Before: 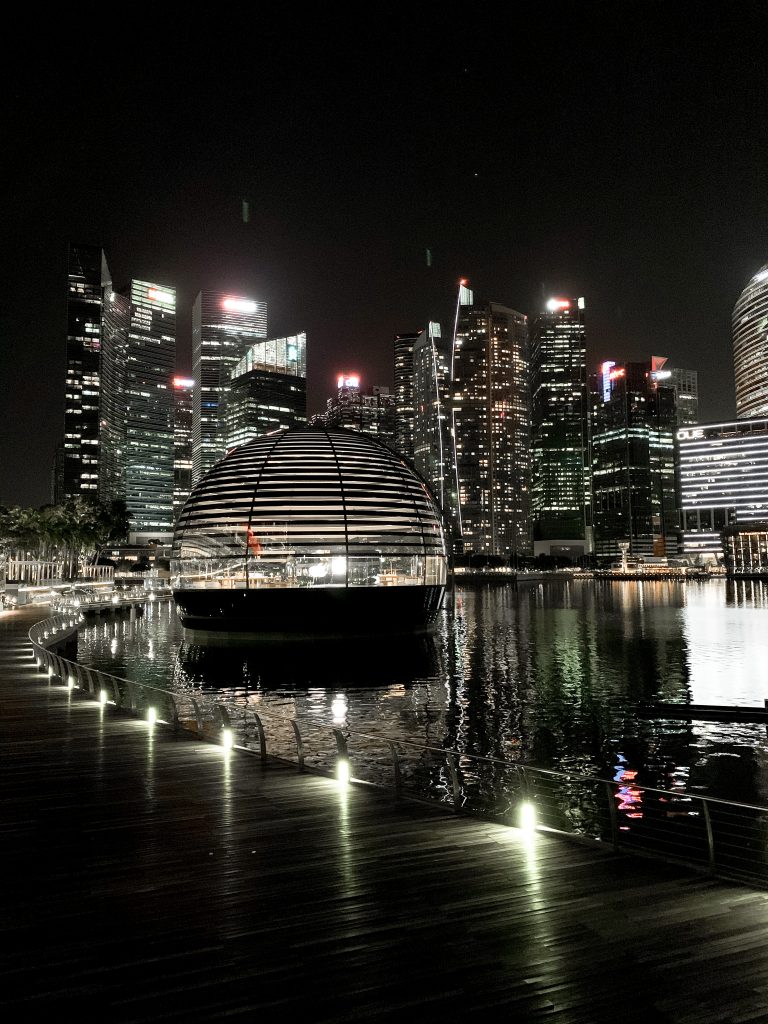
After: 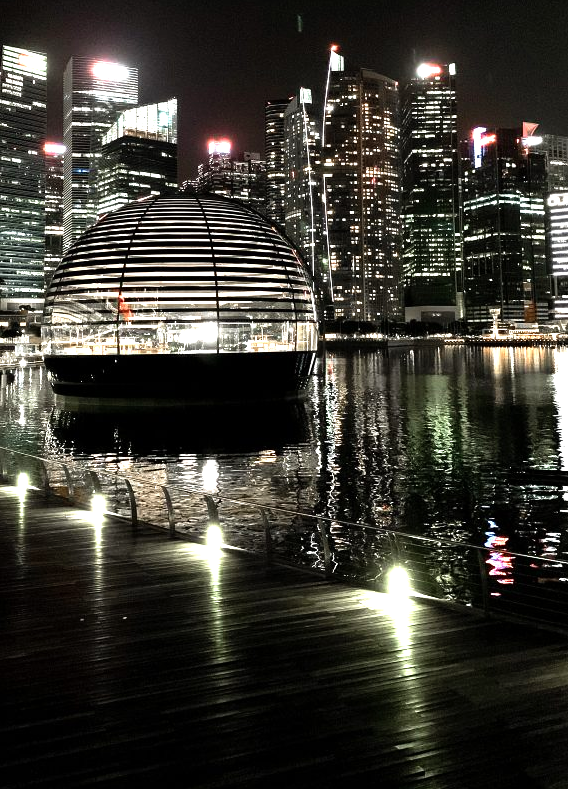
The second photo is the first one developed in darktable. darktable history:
levels: levels [0, 0.394, 0.787]
crop: left 16.871%, top 22.857%, right 9.116%
tone equalizer: -8 EV -0.417 EV, -7 EV -0.389 EV, -6 EV -0.333 EV, -5 EV -0.222 EV, -3 EV 0.222 EV, -2 EV 0.333 EV, -1 EV 0.389 EV, +0 EV 0.417 EV, edges refinement/feathering 500, mask exposure compensation -1.57 EV, preserve details no
